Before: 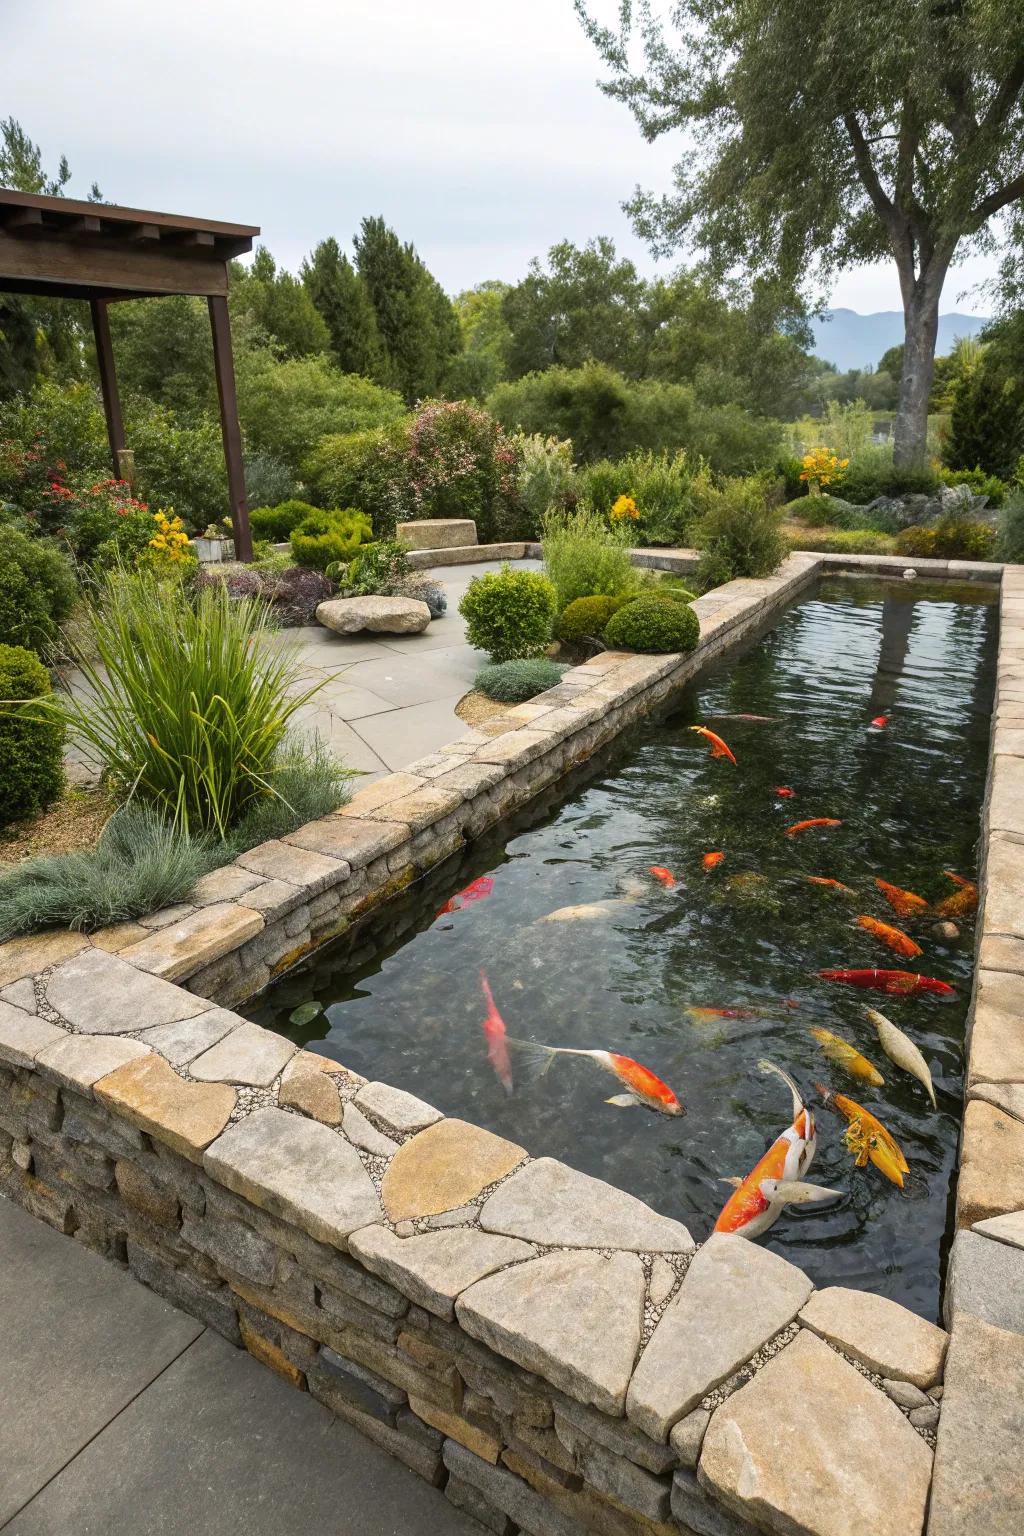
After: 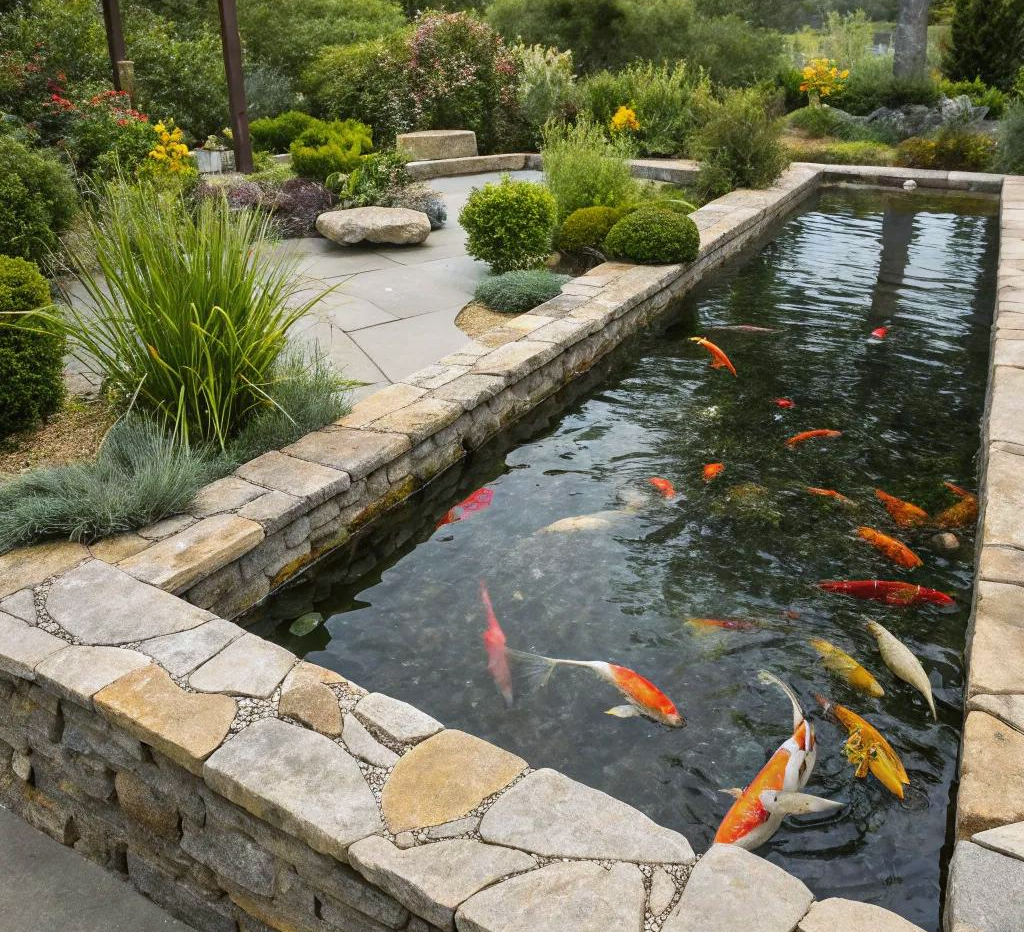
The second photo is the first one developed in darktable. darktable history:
crop and rotate: top 25.357%, bottom 13.942%
base curve: exposure shift 0, preserve colors none
white balance: red 0.976, blue 1.04
